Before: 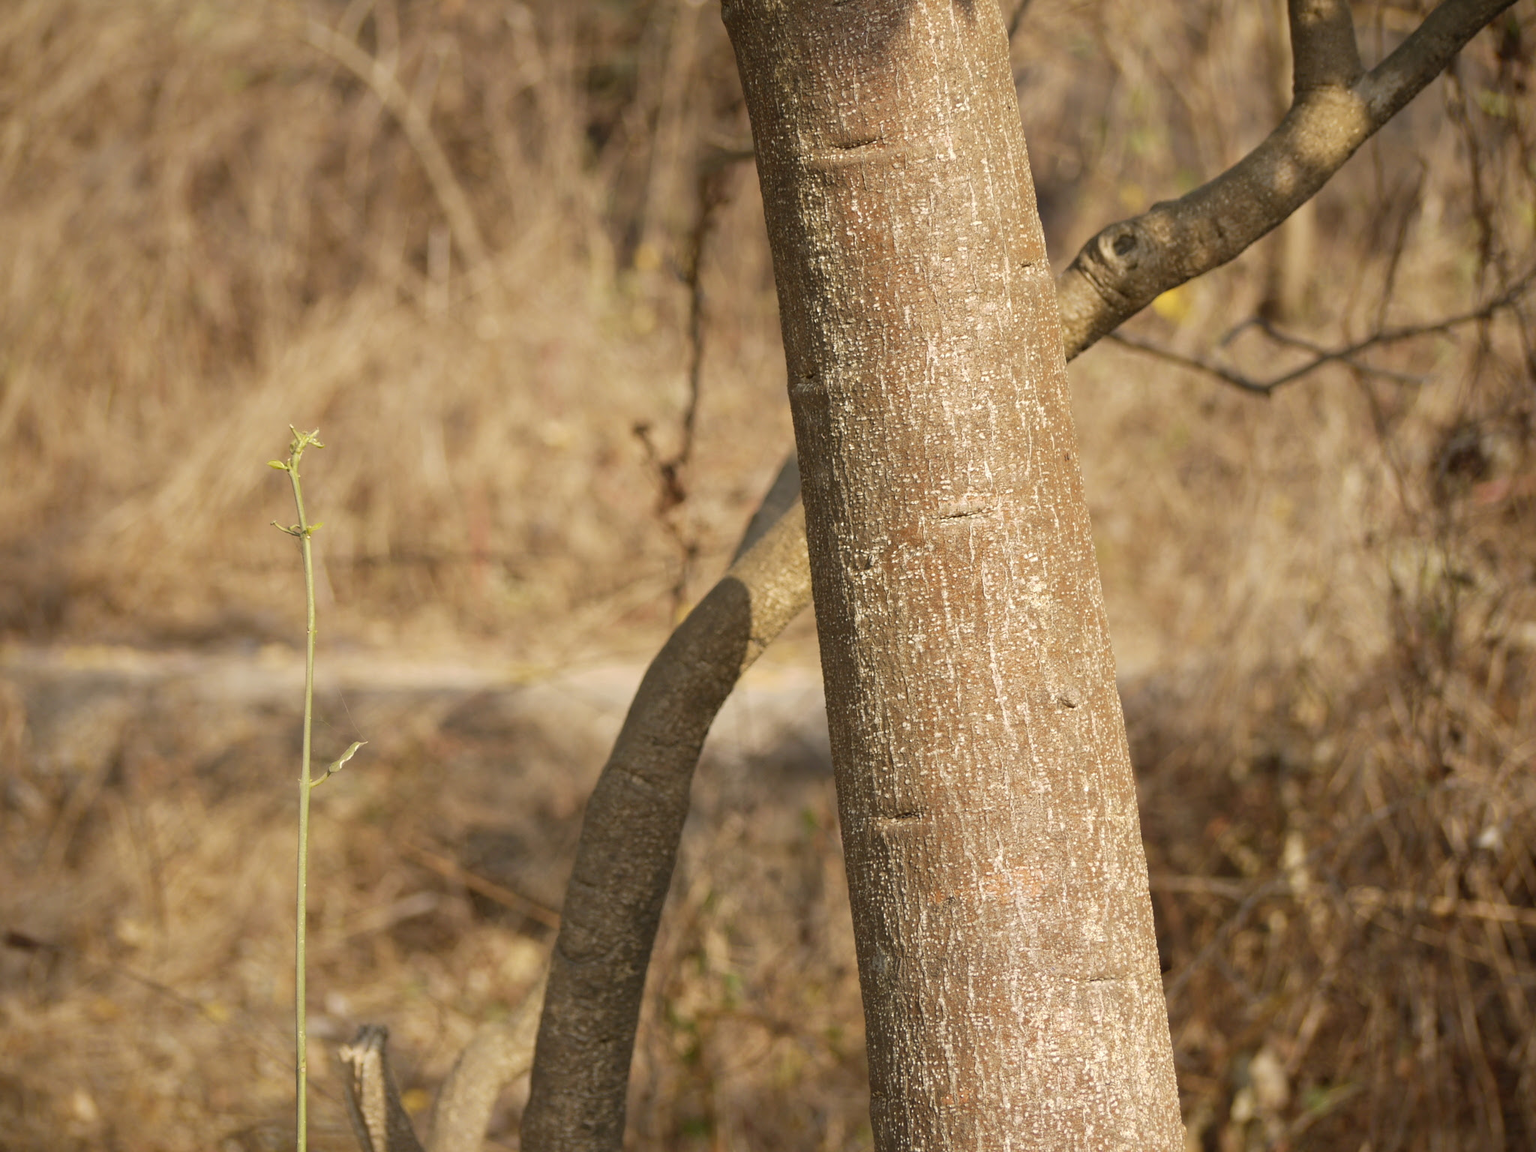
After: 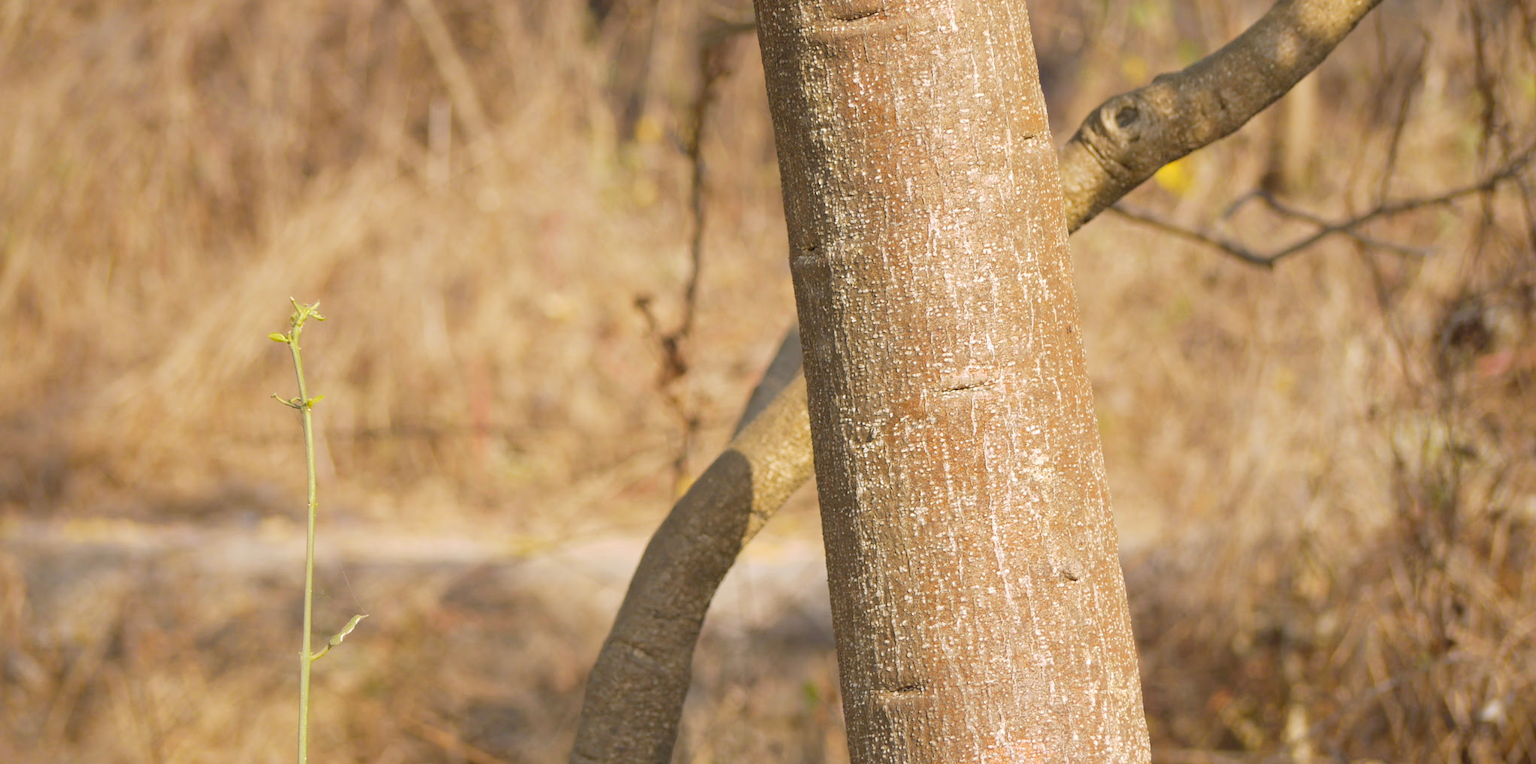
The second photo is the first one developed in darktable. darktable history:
crop: top 11.158%, bottom 22.593%
color balance rgb: linear chroma grading › shadows 9.726%, linear chroma grading › highlights 9.543%, linear chroma grading › global chroma 15.497%, linear chroma grading › mid-tones 14.679%, perceptual saturation grading › global saturation 0.873%
color calibration: illuminant as shot in camera, x 0.358, y 0.373, temperature 4628.91 K
contrast brightness saturation: brightness 0.126
